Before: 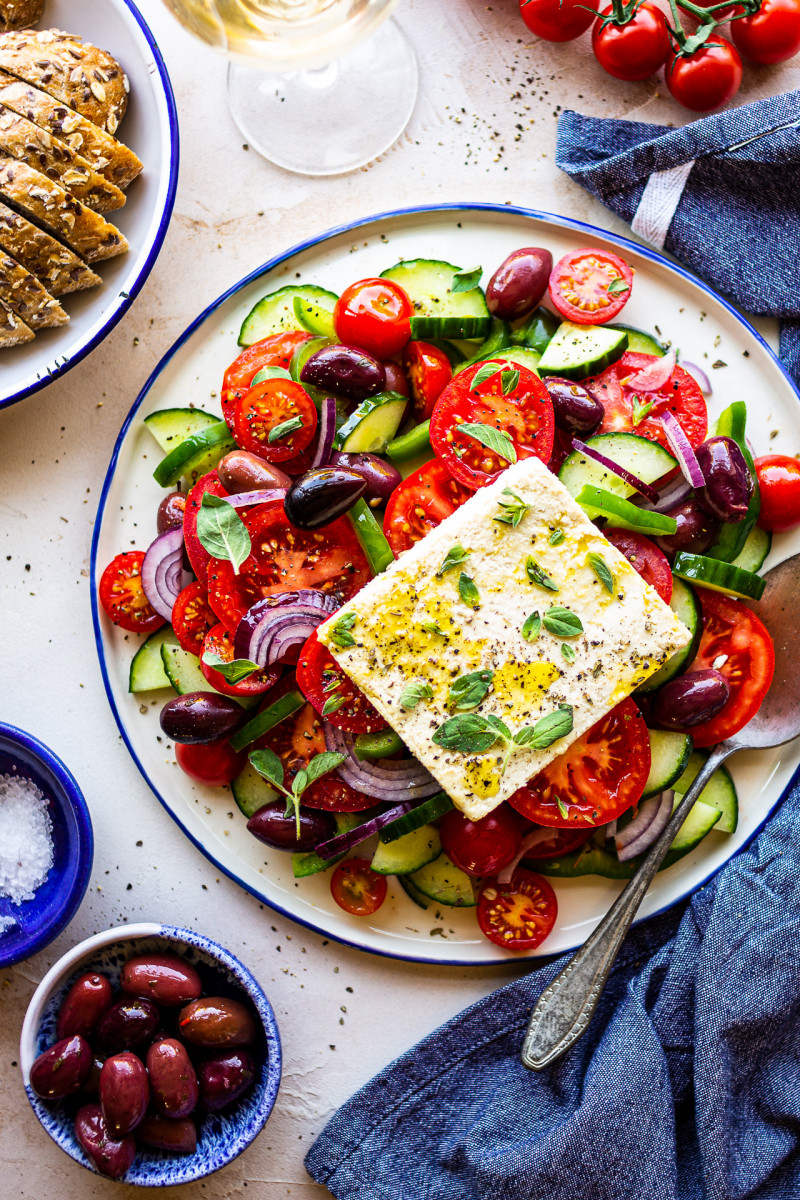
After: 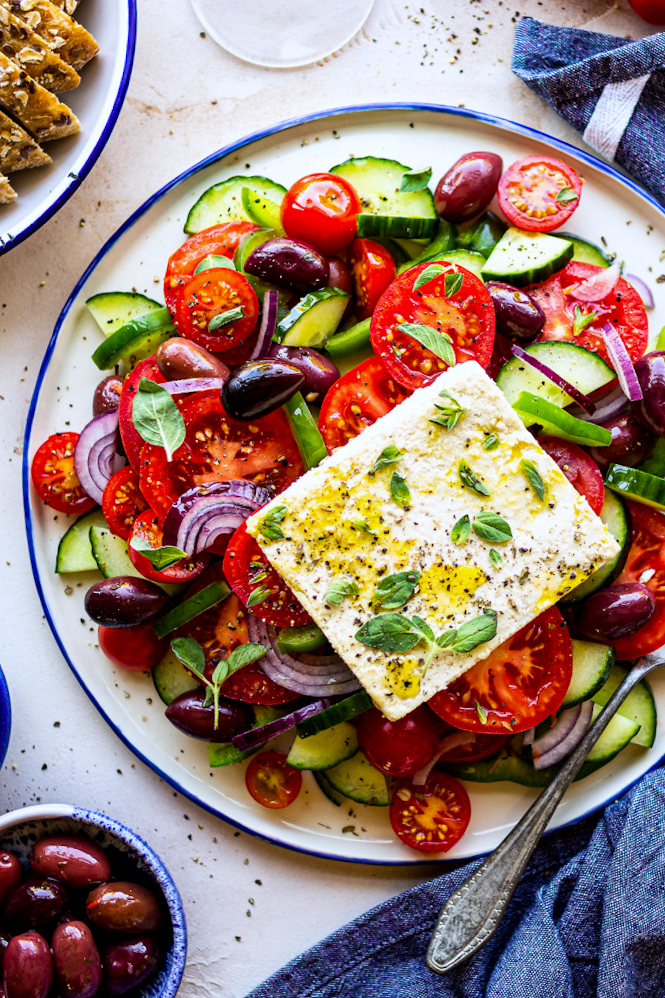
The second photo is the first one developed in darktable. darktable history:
white balance: red 0.976, blue 1.04
crop and rotate: angle -3.27°, left 5.211%, top 5.211%, right 4.607%, bottom 4.607%
exposure: black level correction 0.001, compensate highlight preservation false
